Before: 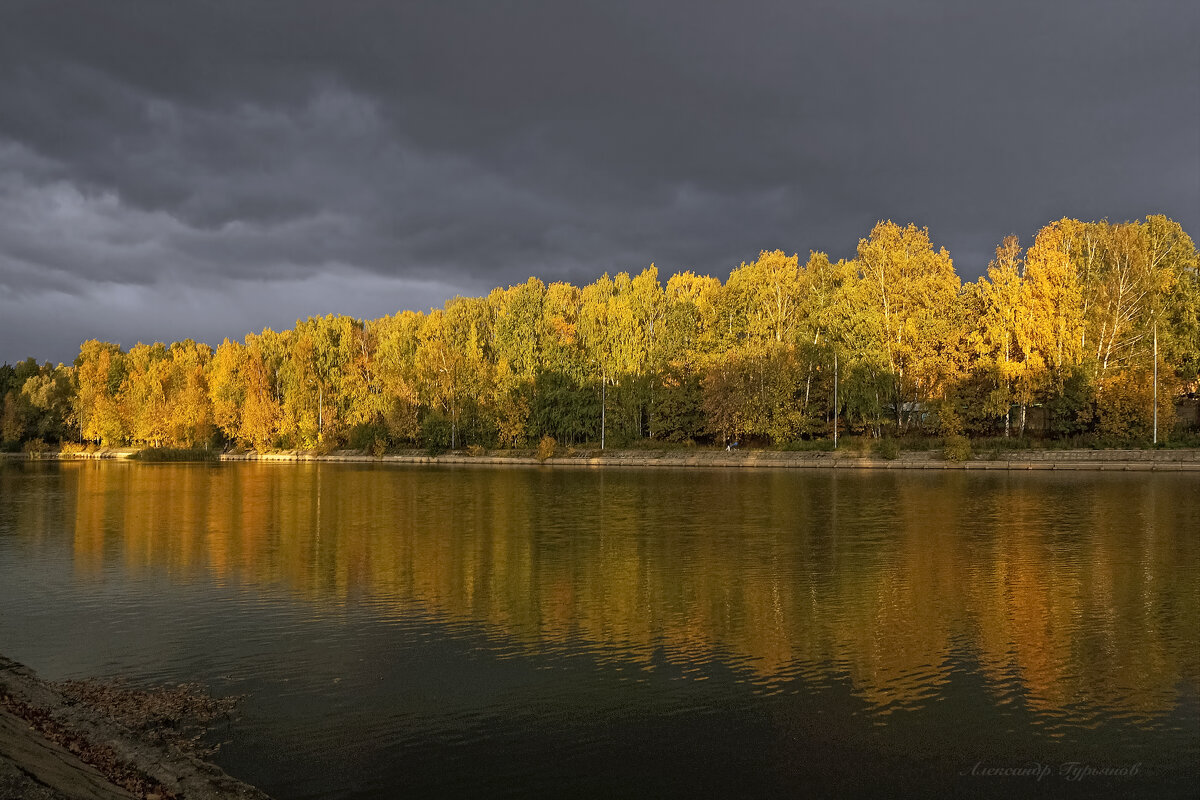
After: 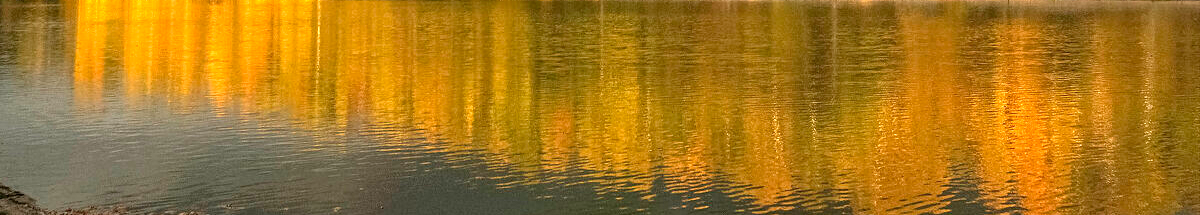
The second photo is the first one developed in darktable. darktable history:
exposure: exposure 0.81 EV, compensate exposure bias true, compensate highlight preservation false
crop and rotate: top 58.907%, bottom 14.113%
